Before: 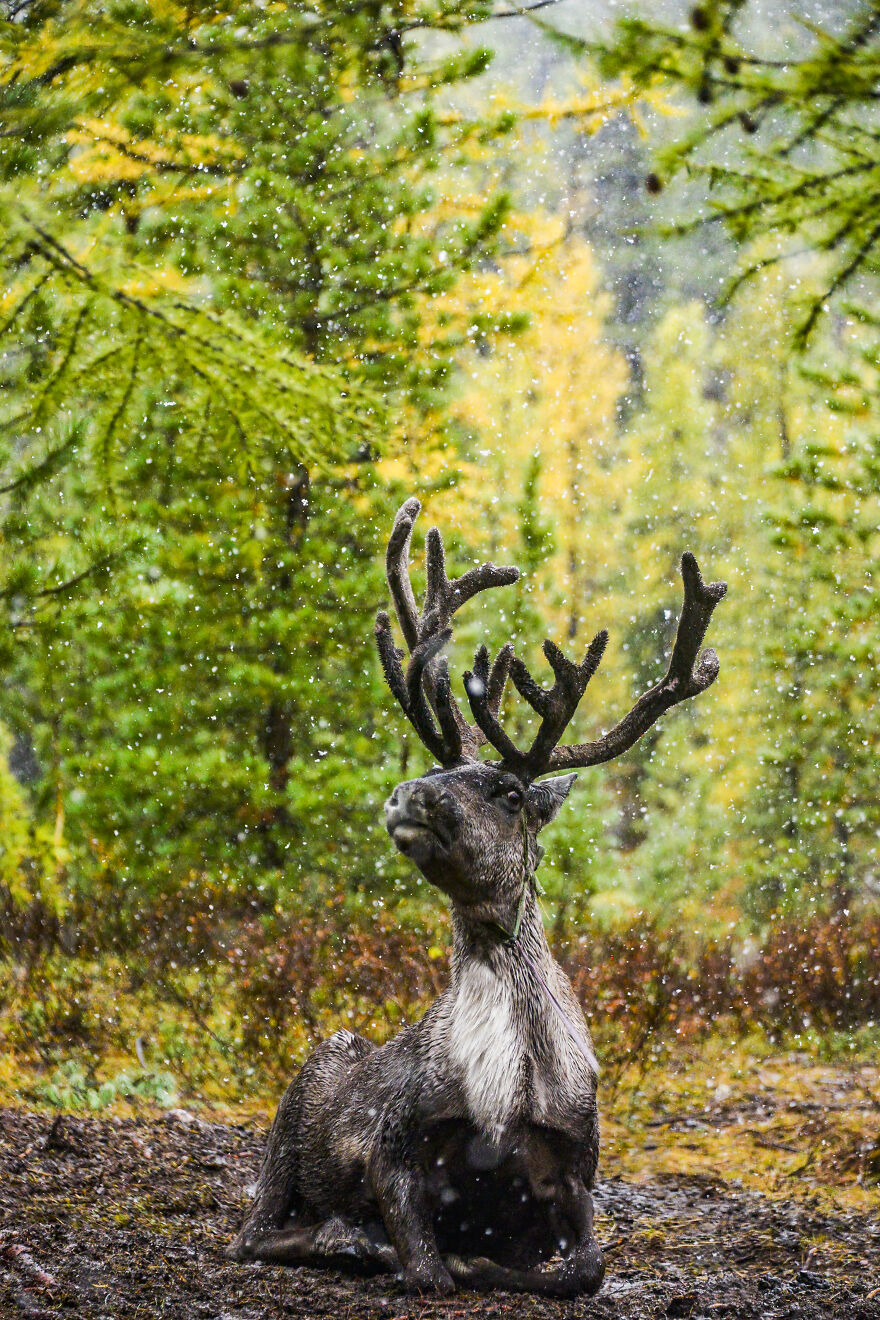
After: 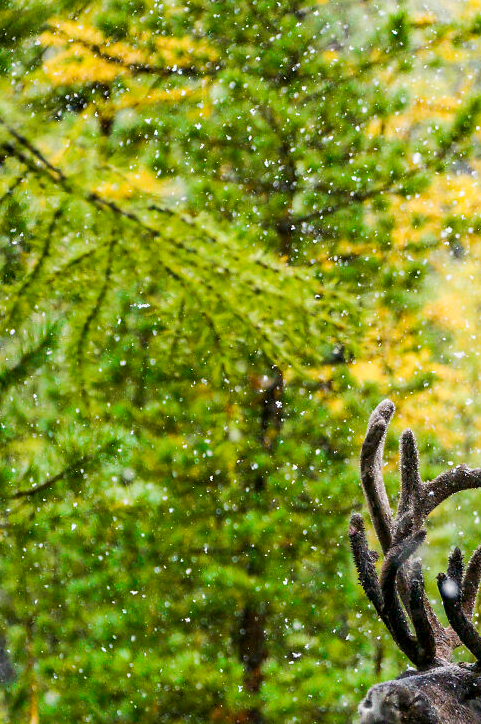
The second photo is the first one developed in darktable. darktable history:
crop and rotate: left 3.047%, top 7.509%, right 42.236%, bottom 37.598%
color balance: mode lift, gamma, gain (sRGB), lift [0.97, 1, 1, 1], gamma [1.03, 1, 1, 1]
